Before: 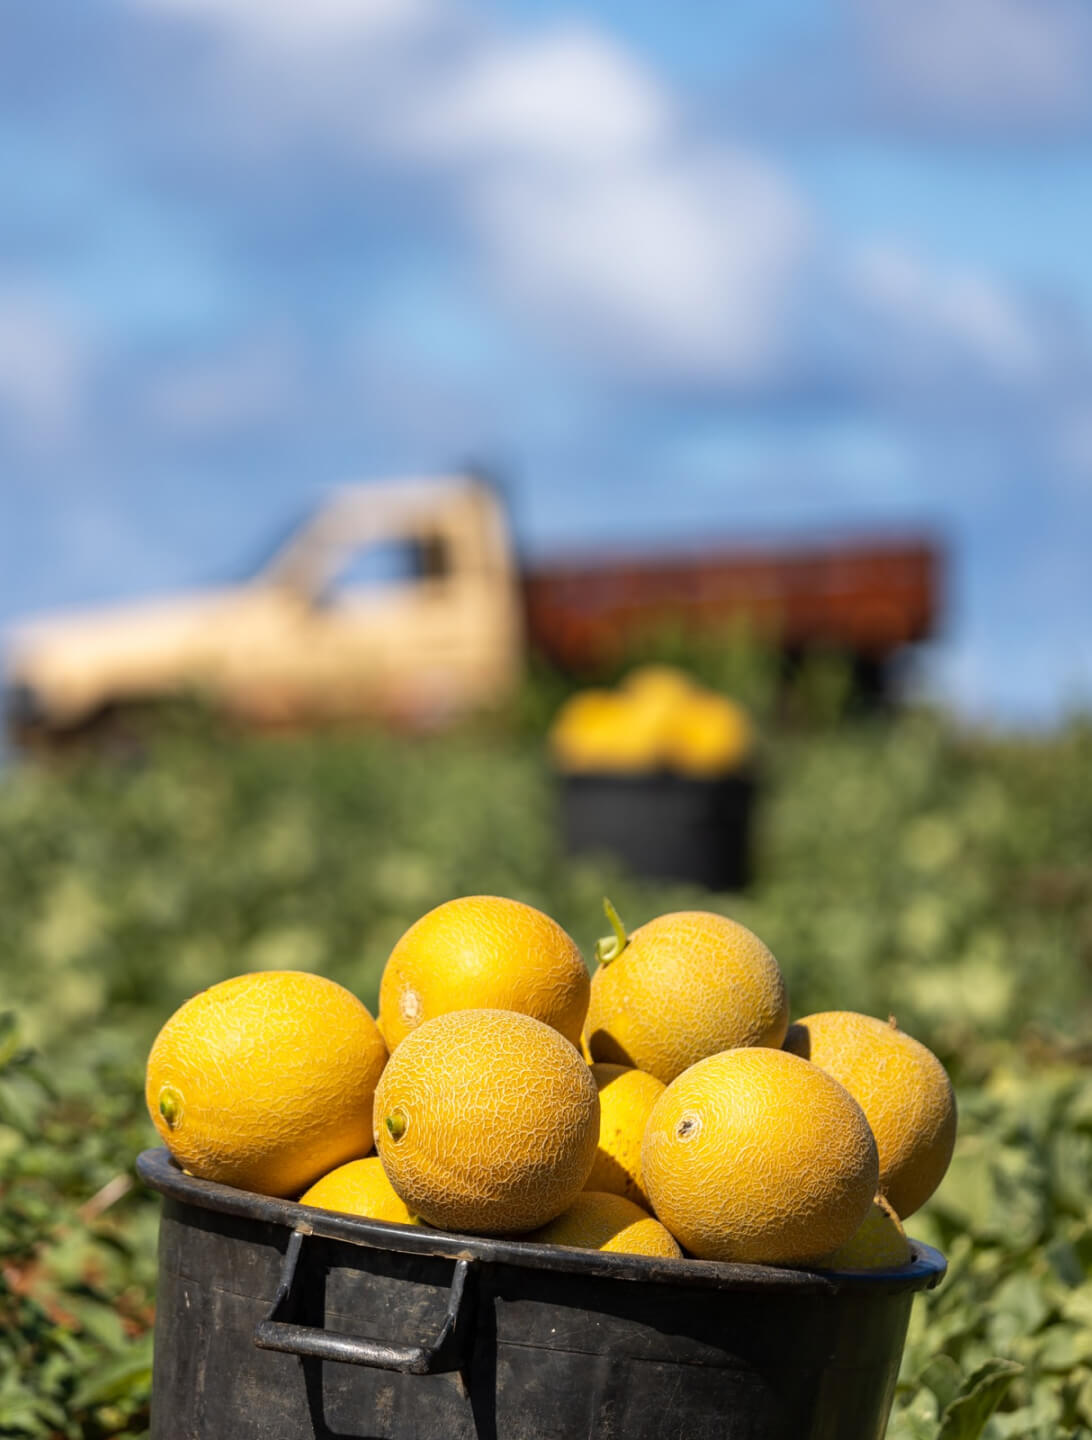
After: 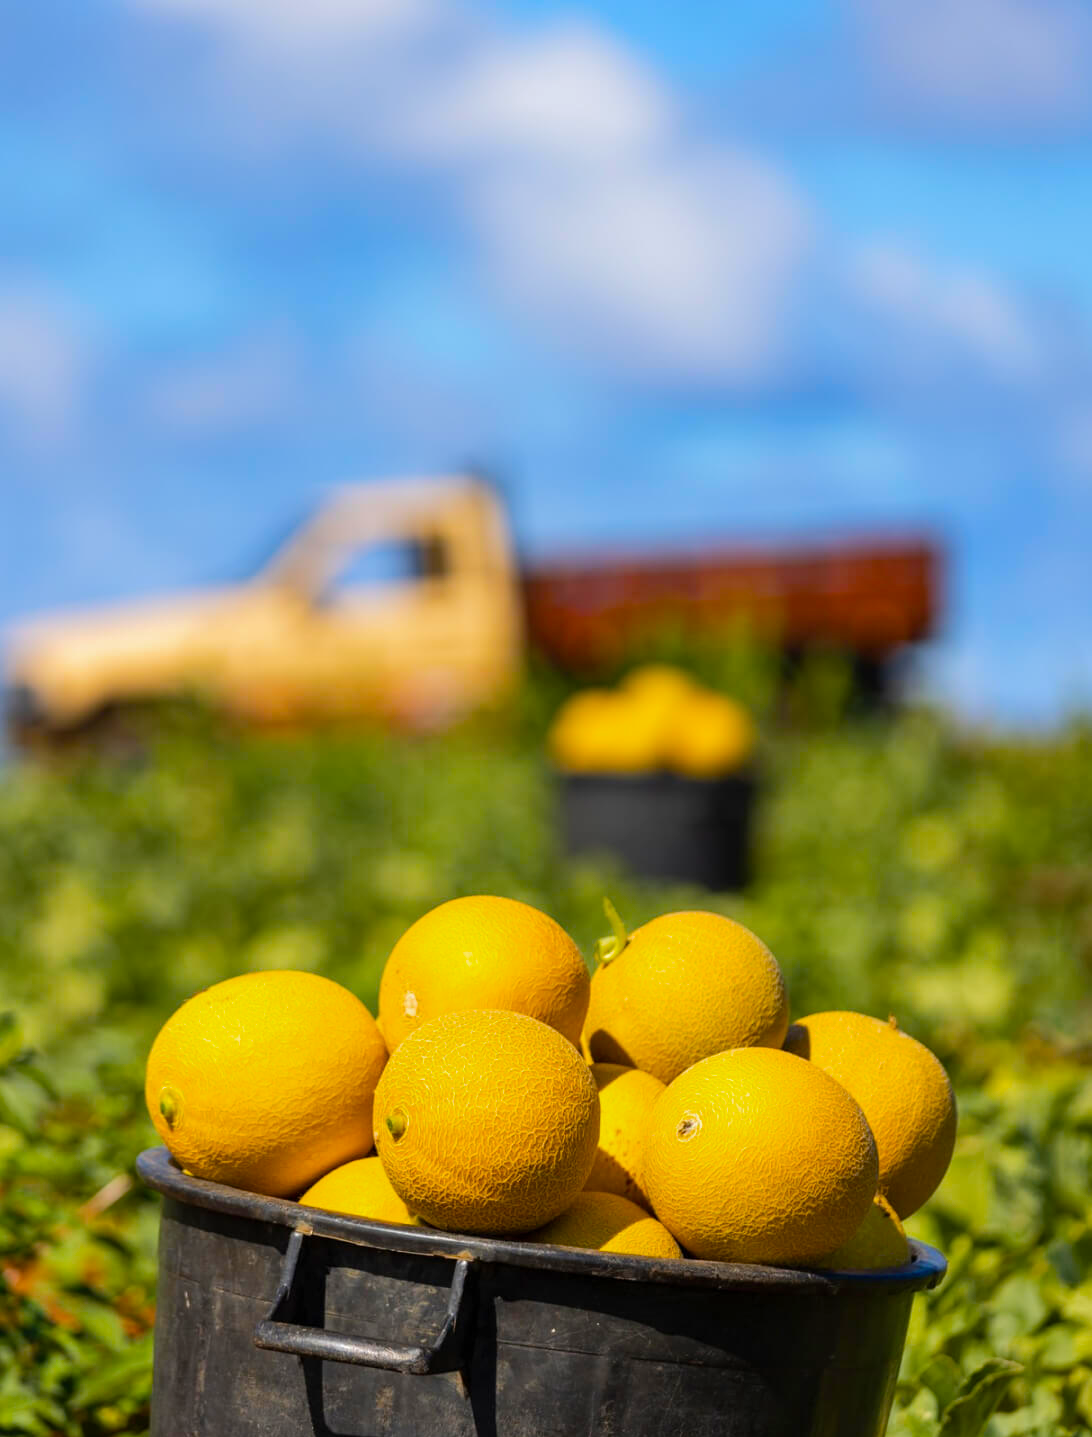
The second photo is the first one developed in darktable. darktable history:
base curve: curves: ch0 [(0, 0) (0.235, 0.266) (0.503, 0.496) (0.786, 0.72) (1, 1)]
crop: top 0.05%, bottom 0.098%
color balance rgb: linear chroma grading › global chroma 15%, perceptual saturation grading › global saturation 30%
